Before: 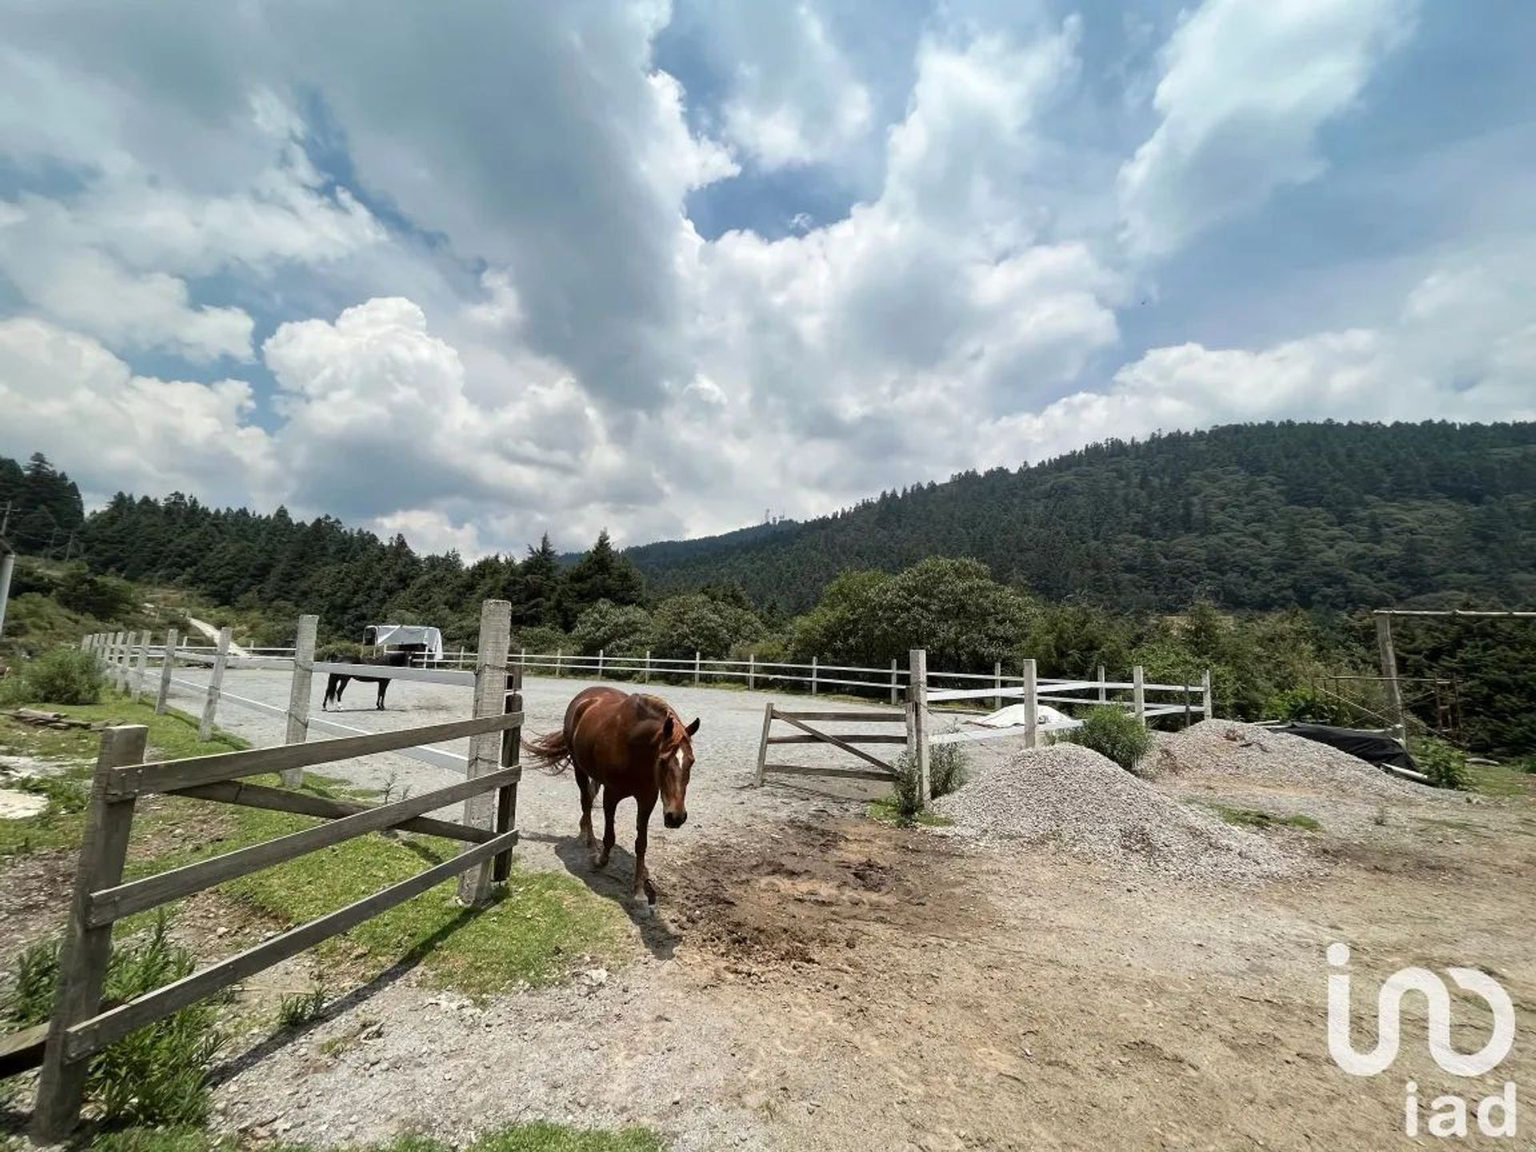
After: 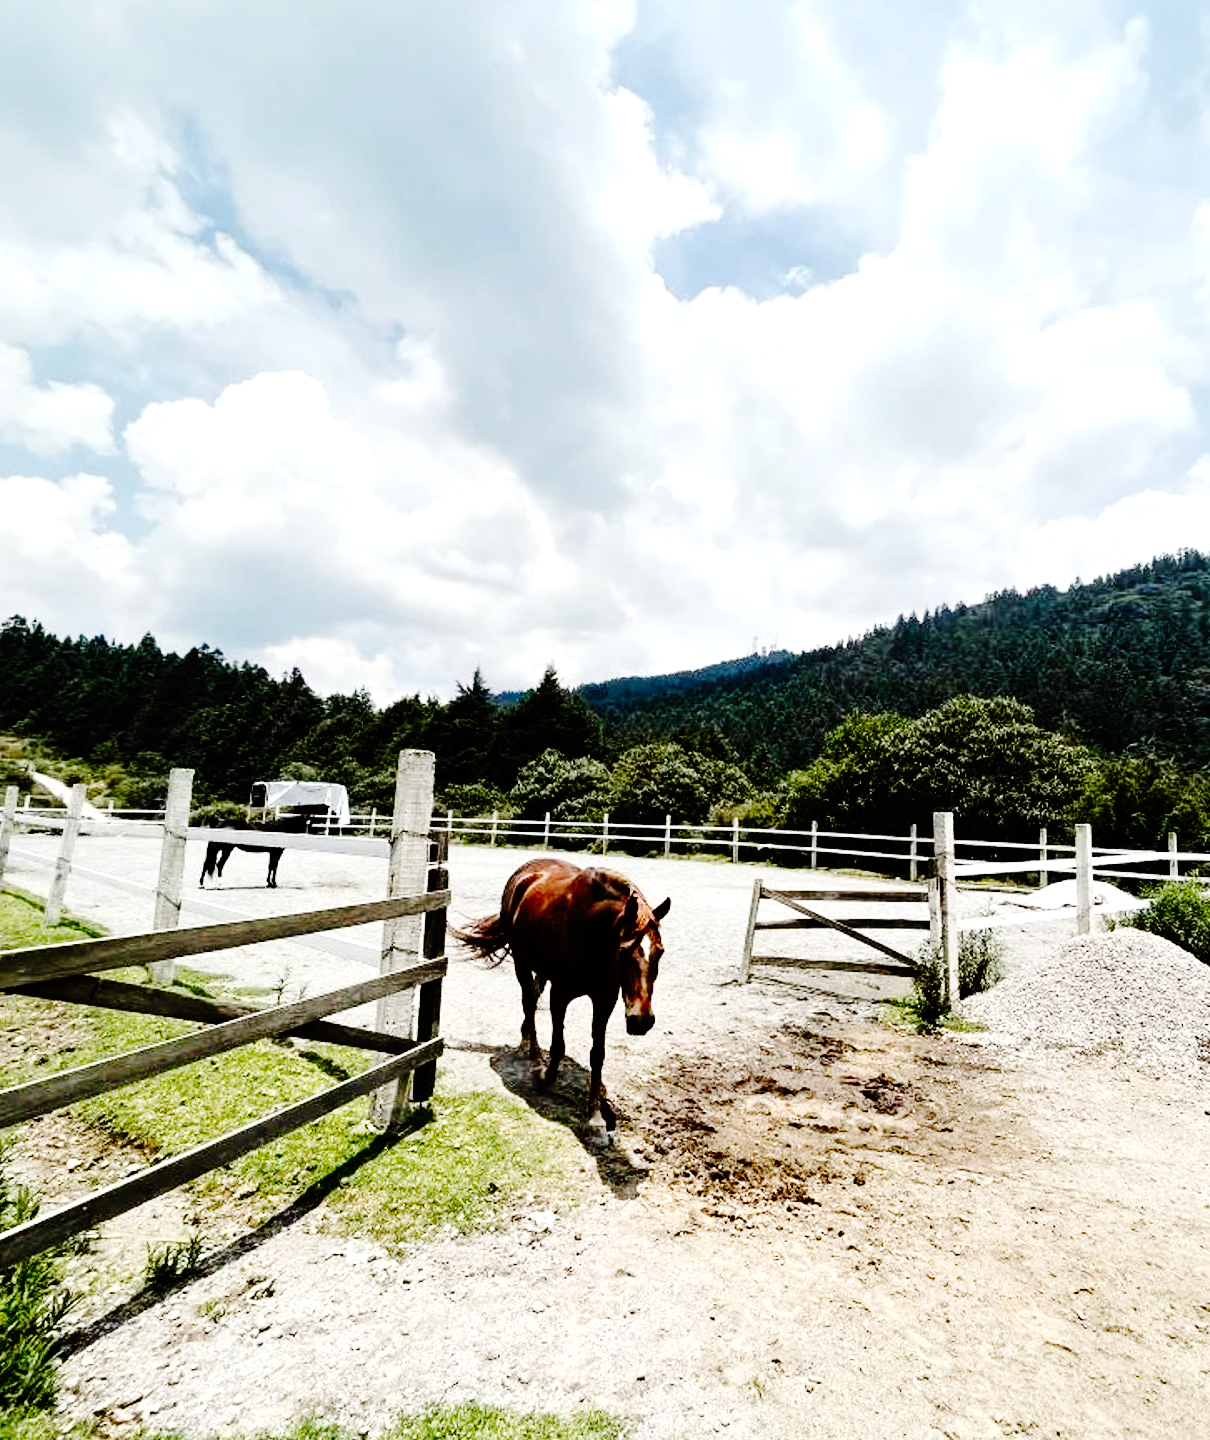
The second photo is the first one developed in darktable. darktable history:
tone equalizer: -8 EV -0.718 EV, -7 EV -0.695 EV, -6 EV -0.568 EV, -5 EV -0.387 EV, -3 EV 0.366 EV, -2 EV 0.6 EV, -1 EV 0.687 EV, +0 EV 0.739 EV, edges refinement/feathering 500, mask exposure compensation -1.57 EV, preserve details no
base curve: curves: ch0 [(0, 0) (0.036, 0.01) (0.123, 0.254) (0.258, 0.504) (0.507, 0.748) (1, 1)], preserve colors none
crop: left 10.636%, right 26.328%
